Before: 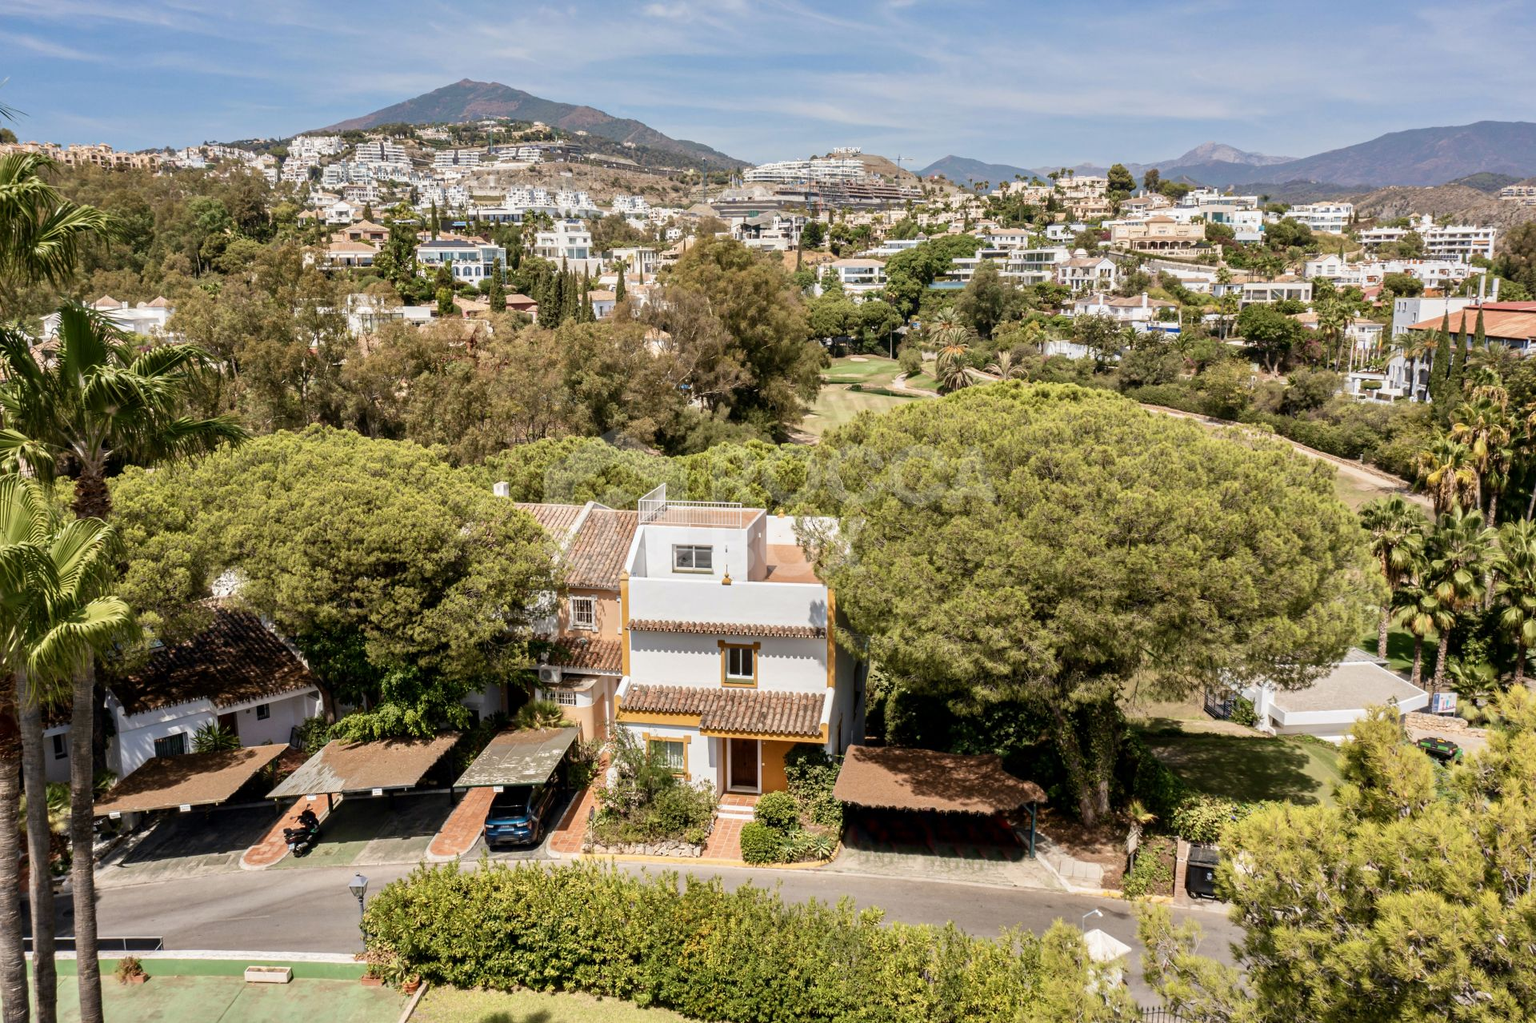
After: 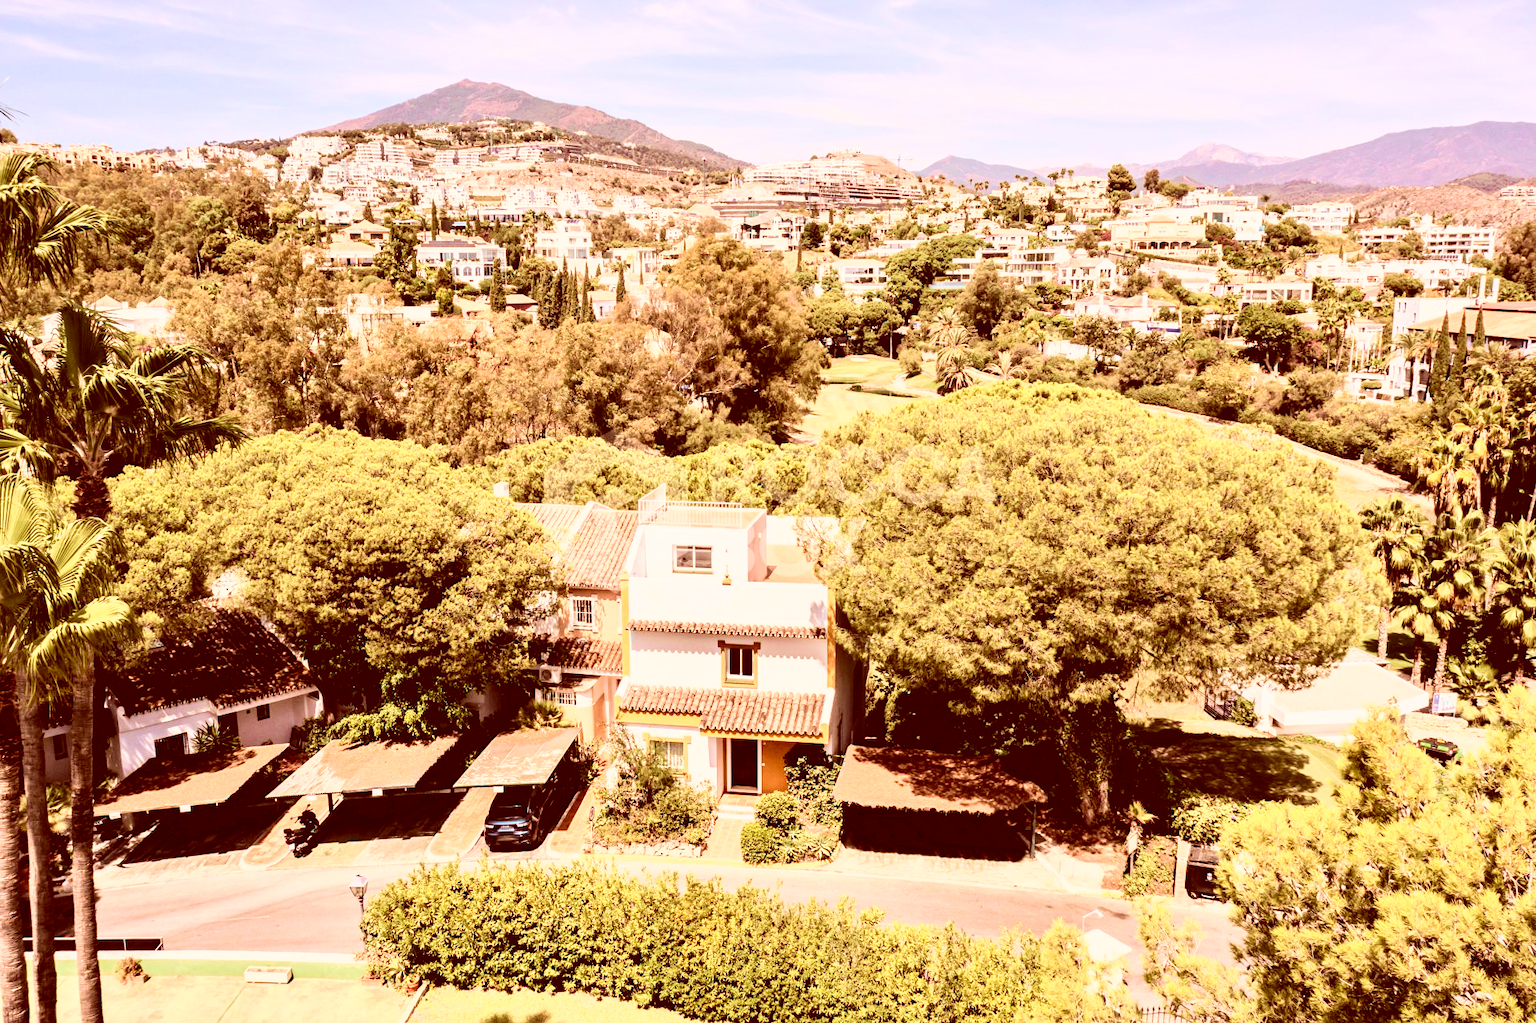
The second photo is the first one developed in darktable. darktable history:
velvia: on, module defaults
color correction: highlights a* 9.09, highlights b* 8.49, shadows a* 39.42, shadows b* 39.31, saturation 0.814
base curve: curves: ch0 [(0, 0) (0.007, 0.004) (0.027, 0.03) (0.046, 0.07) (0.207, 0.54) (0.442, 0.872) (0.673, 0.972) (1, 1)]
